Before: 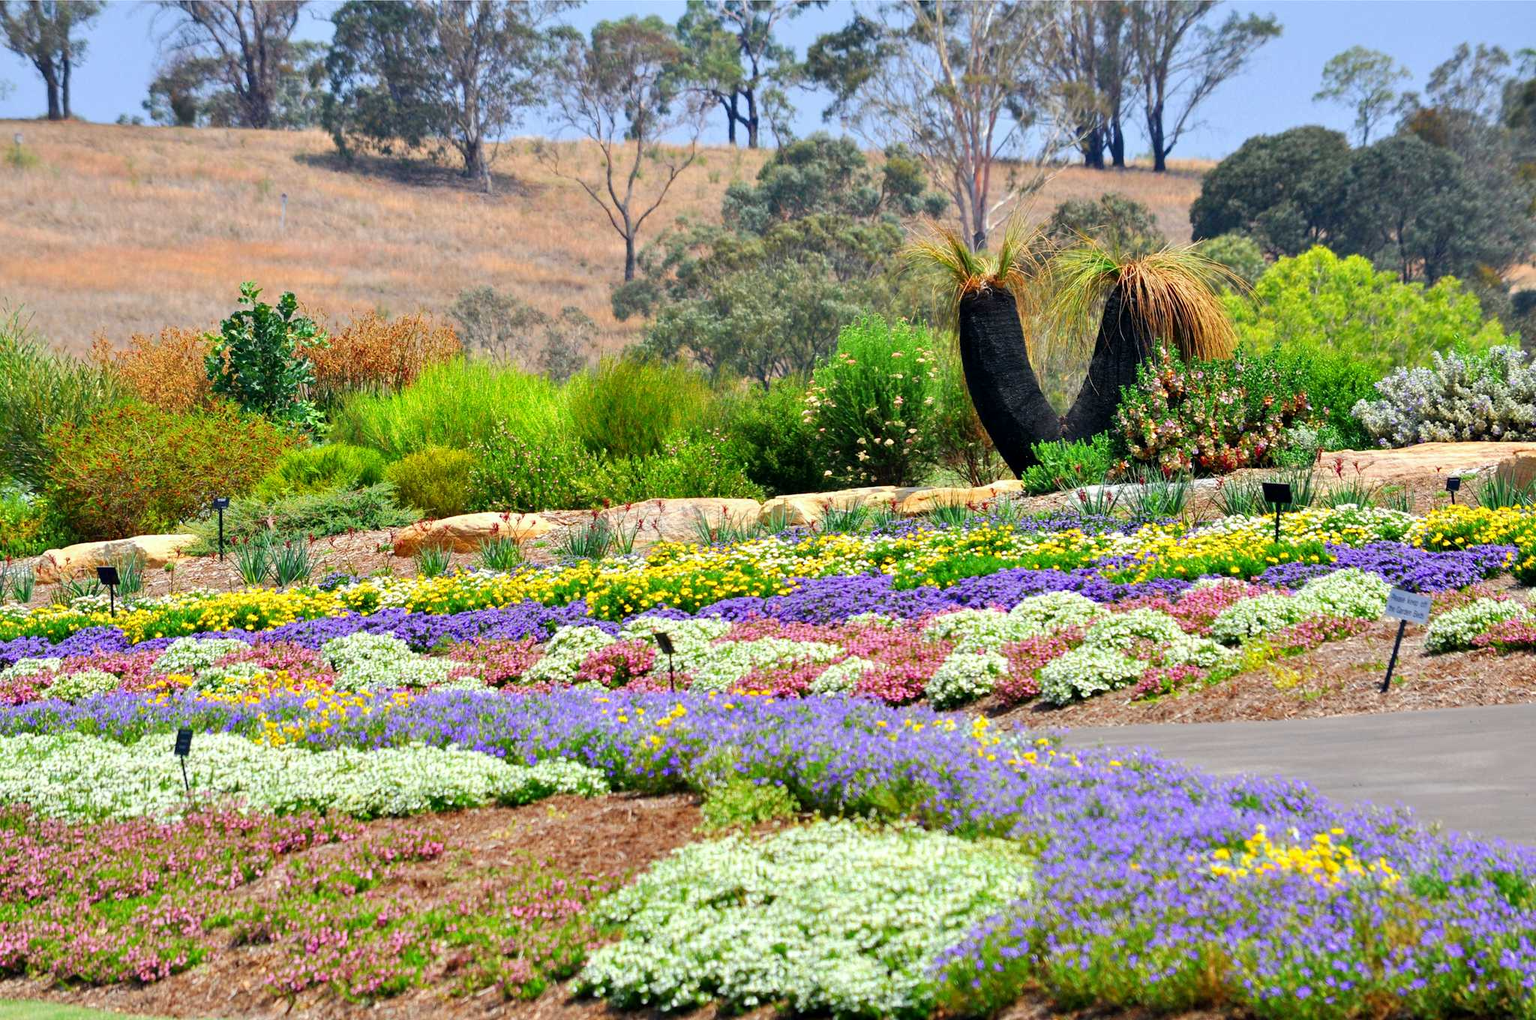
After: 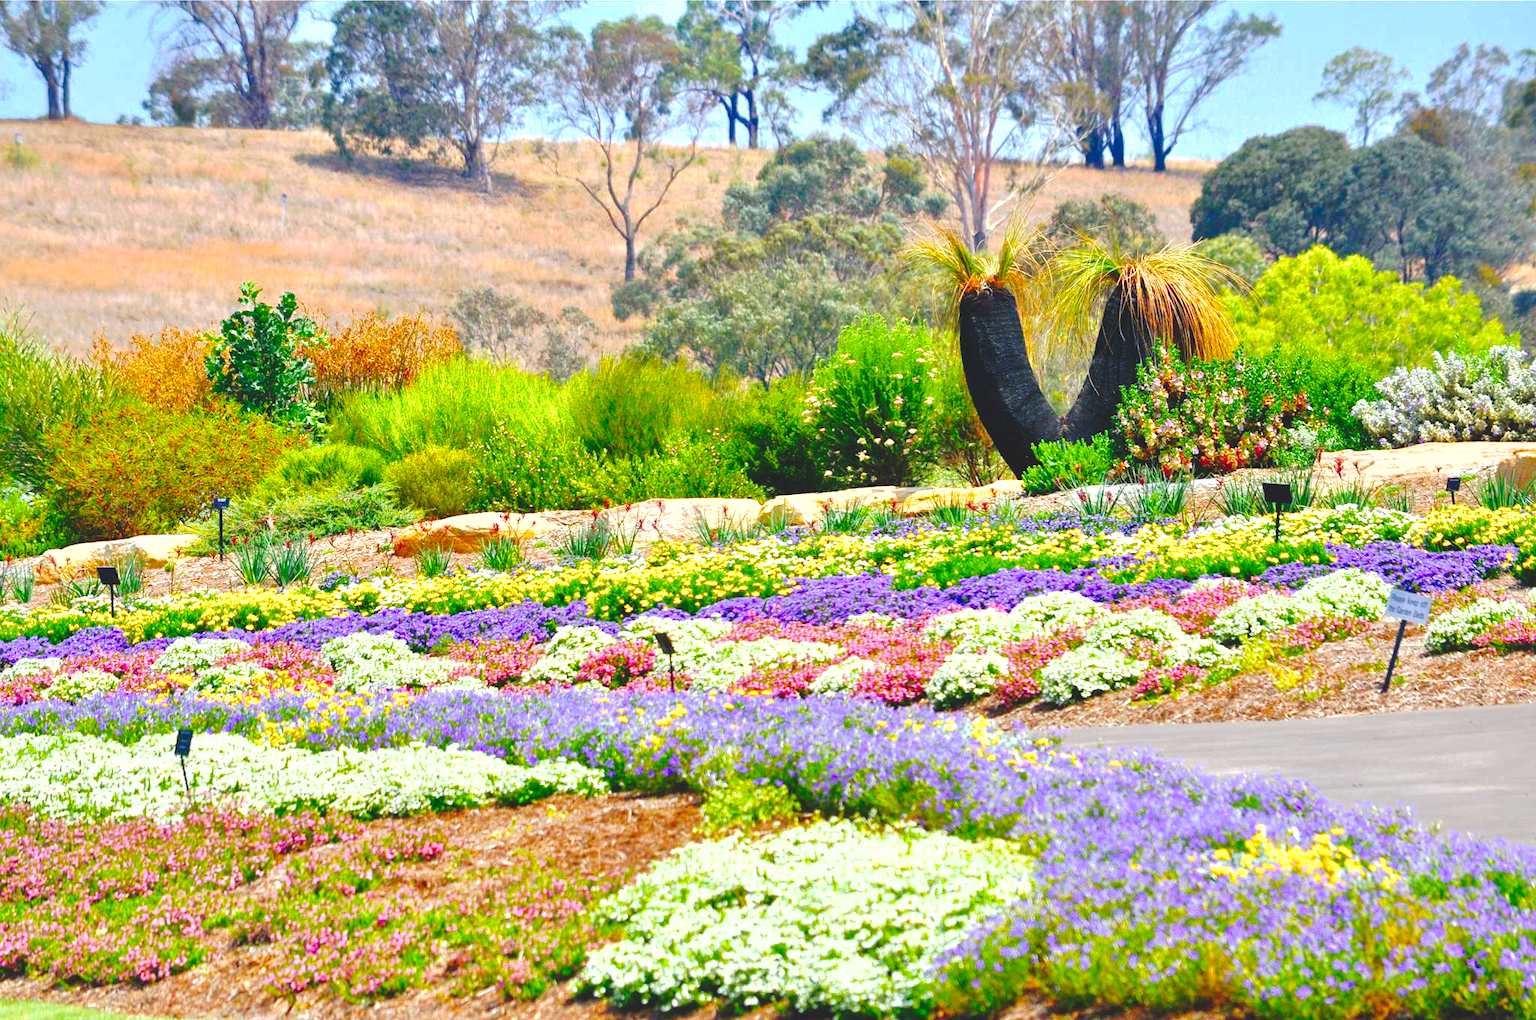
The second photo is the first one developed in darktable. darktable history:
tone curve: curves: ch0 [(0, 0) (0.003, 0.09) (0.011, 0.095) (0.025, 0.097) (0.044, 0.108) (0.069, 0.117) (0.1, 0.129) (0.136, 0.151) (0.177, 0.185) (0.224, 0.229) (0.277, 0.299) (0.335, 0.379) (0.399, 0.469) (0.468, 0.55) (0.543, 0.629) (0.623, 0.702) (0.709, 0.775) (0.801, 0.85) (0.898, 0.91) (1, 1)], preserve colors none
exposure: black level correction 0, exposure 0.7 EV, compensate highlight preservation false
color balance rgb: power › hue 74.6°, perceptual saturation grading › global saturation 25.326%
shadows and highlights: on, module defaults
